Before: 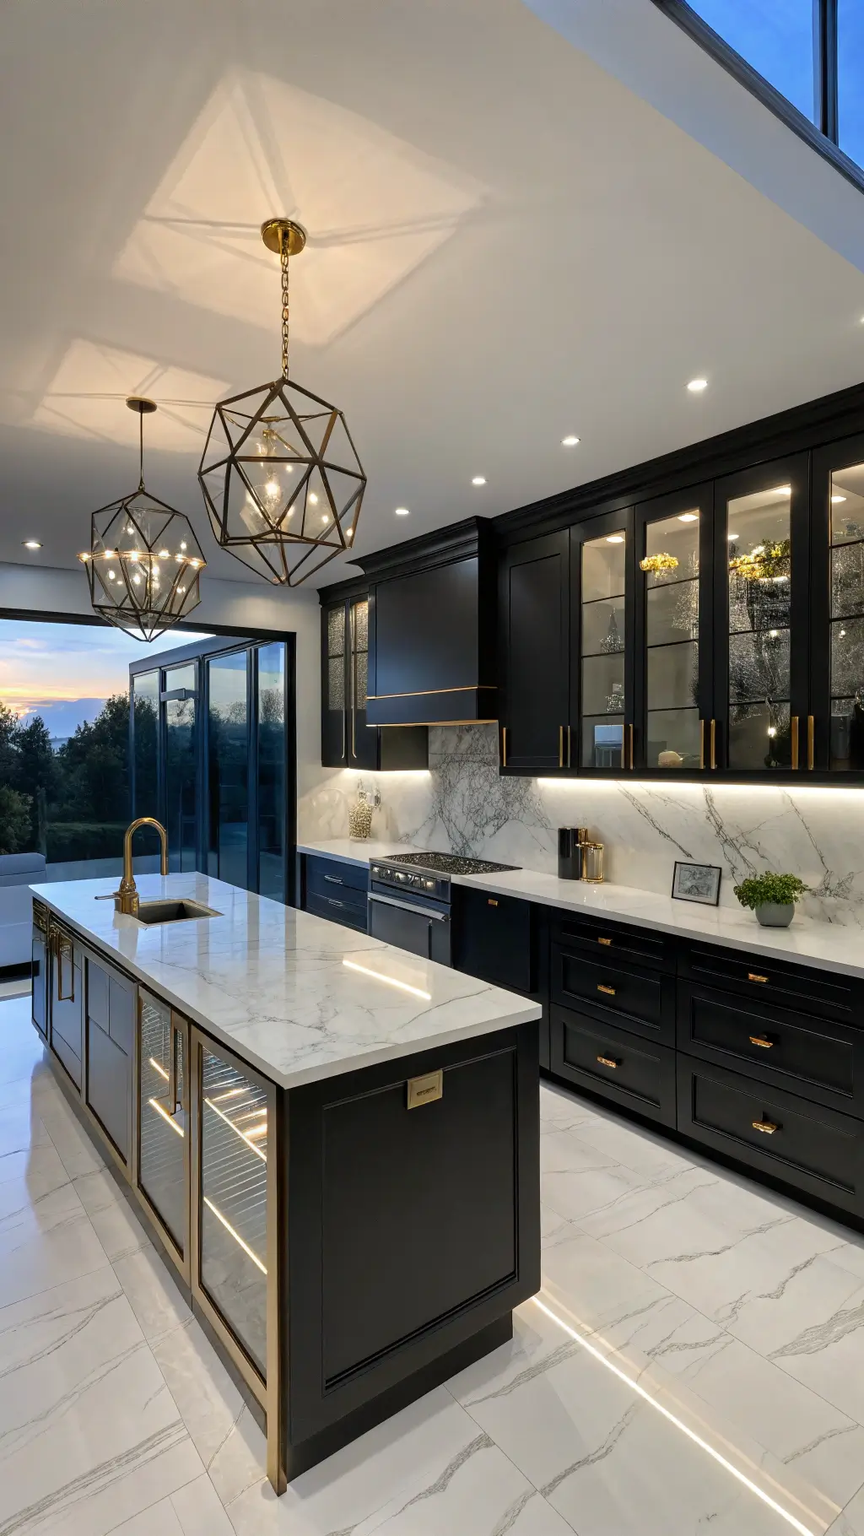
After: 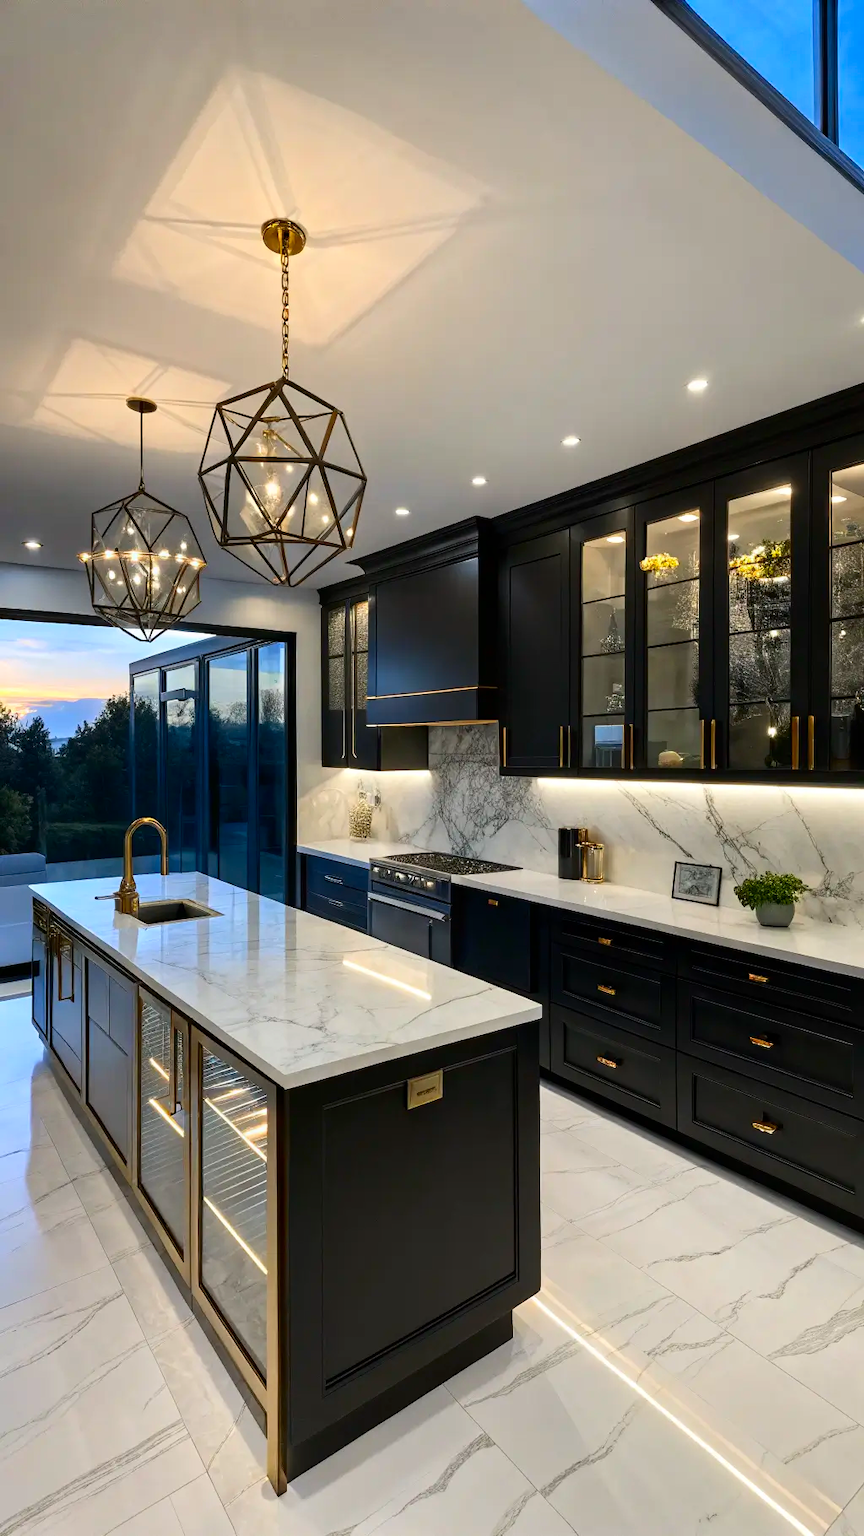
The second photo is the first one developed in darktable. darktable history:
contrast brightness saturation: contrast 0.173, saturation 0.303
